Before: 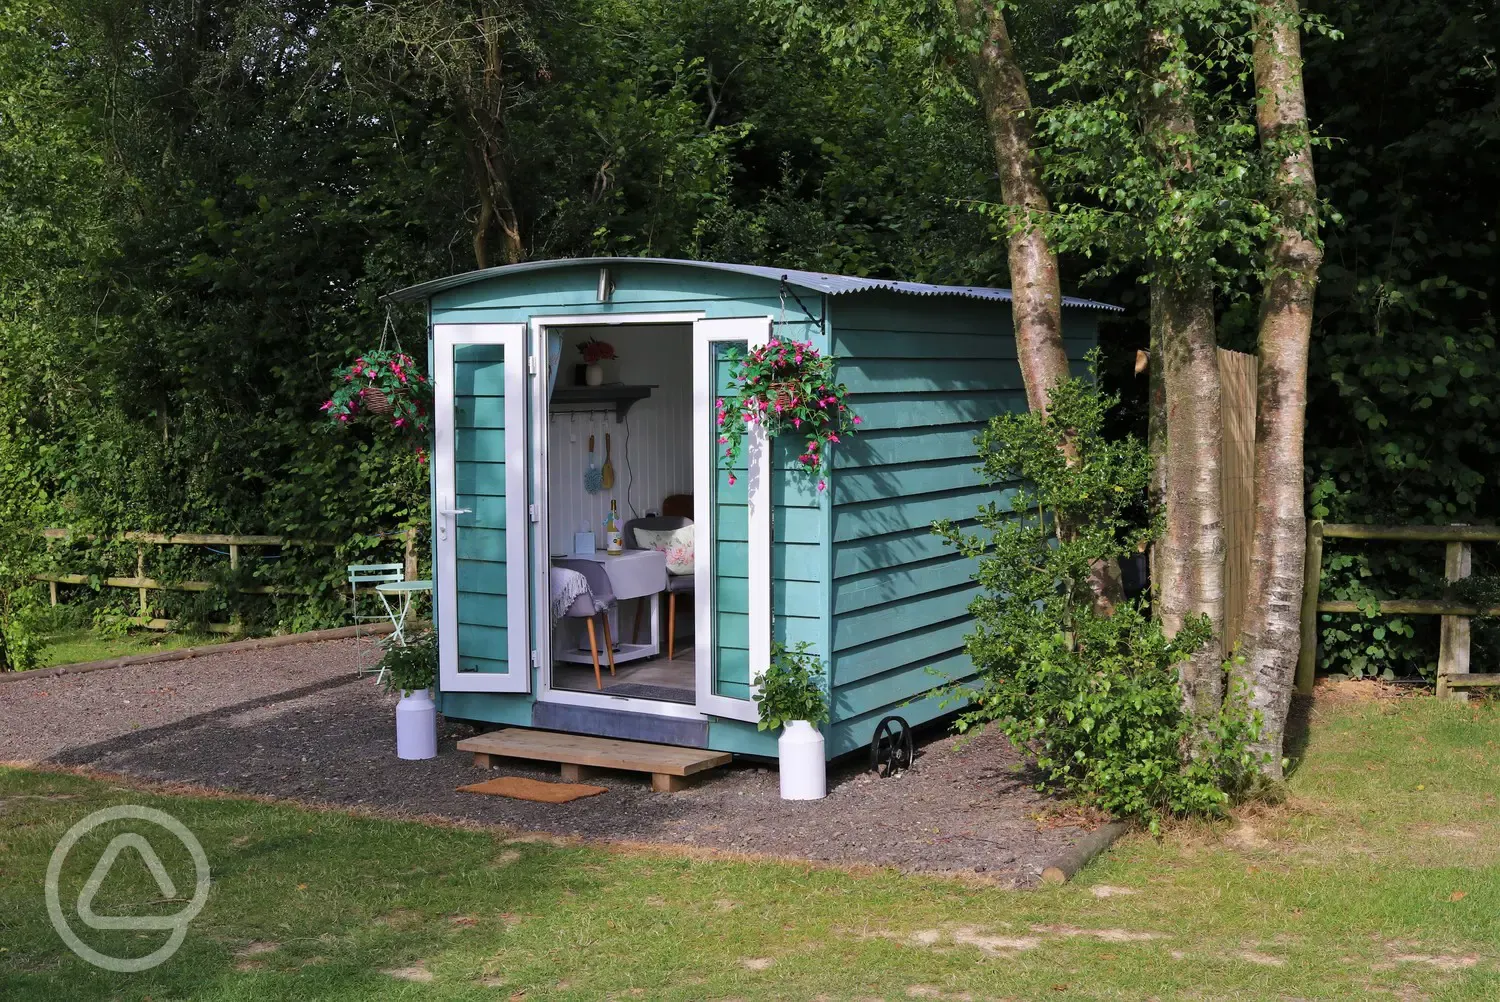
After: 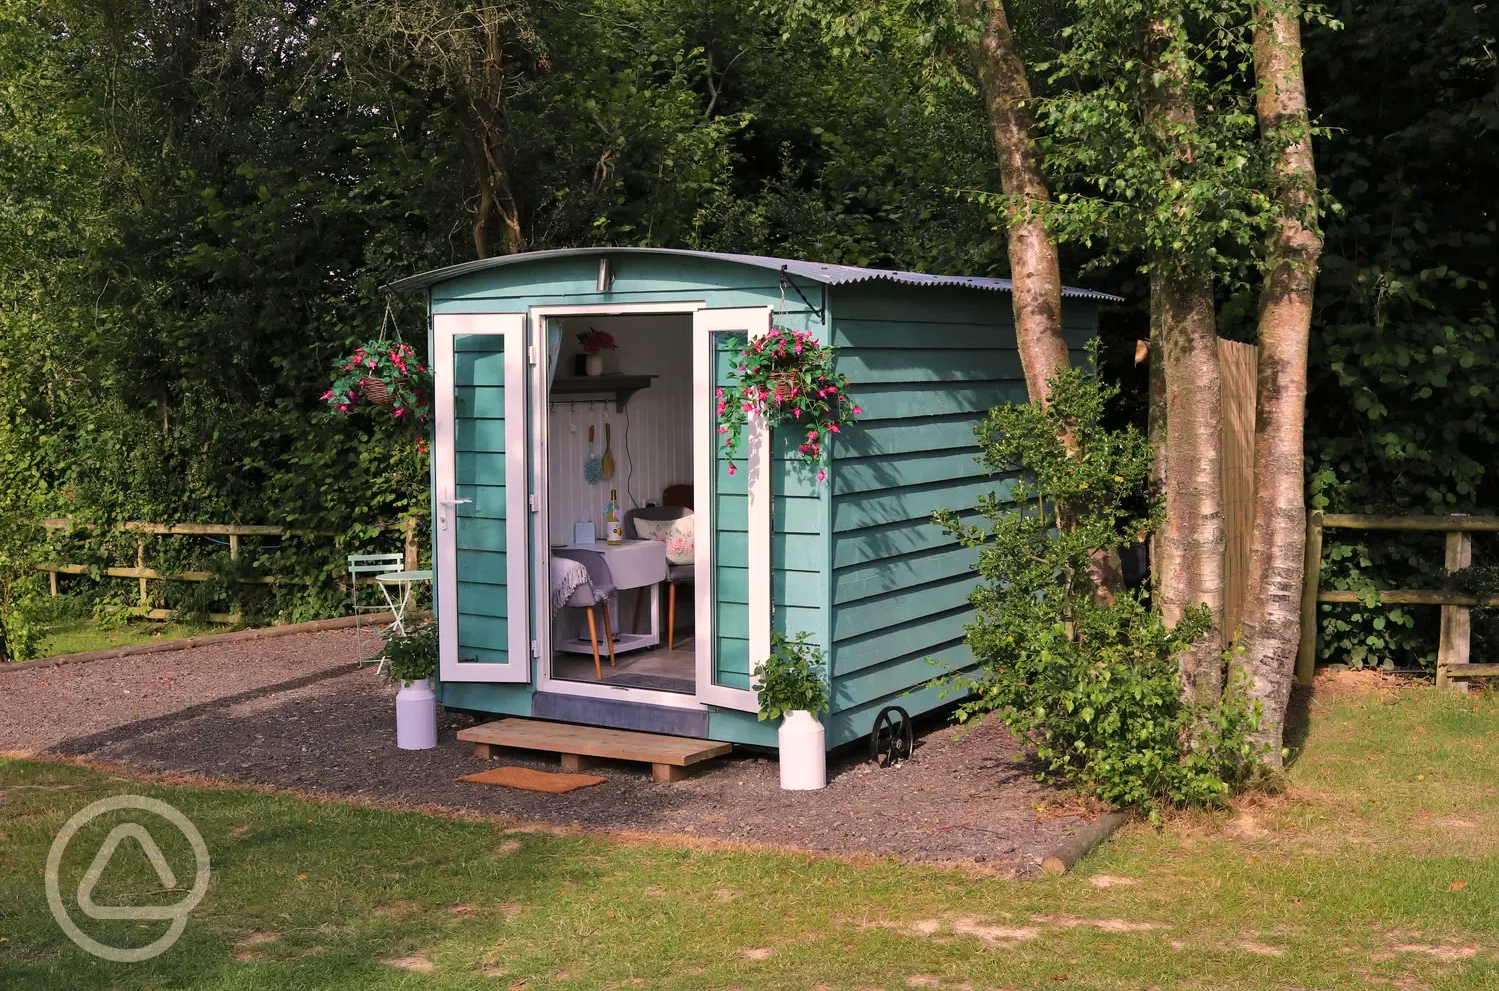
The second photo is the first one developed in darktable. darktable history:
crop: top 1.049%, right 0.001%
shadows and highlights: shadows 20.91, highlights -82.73, soften with gaussian
white balance: red 1.127, blue 0.943
